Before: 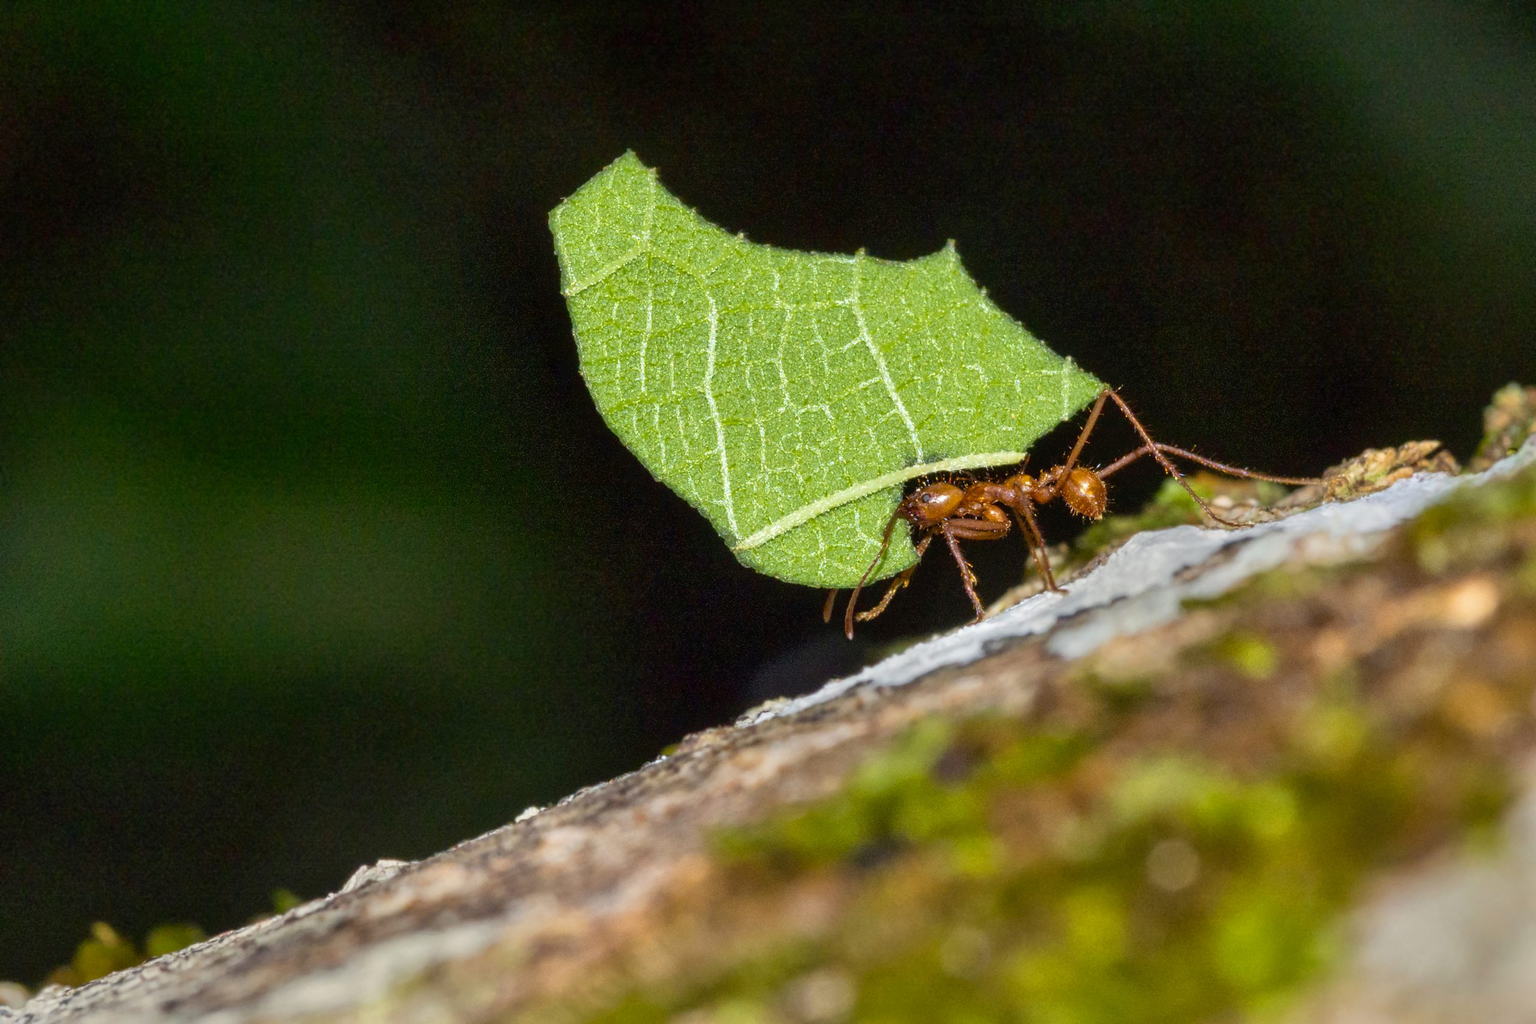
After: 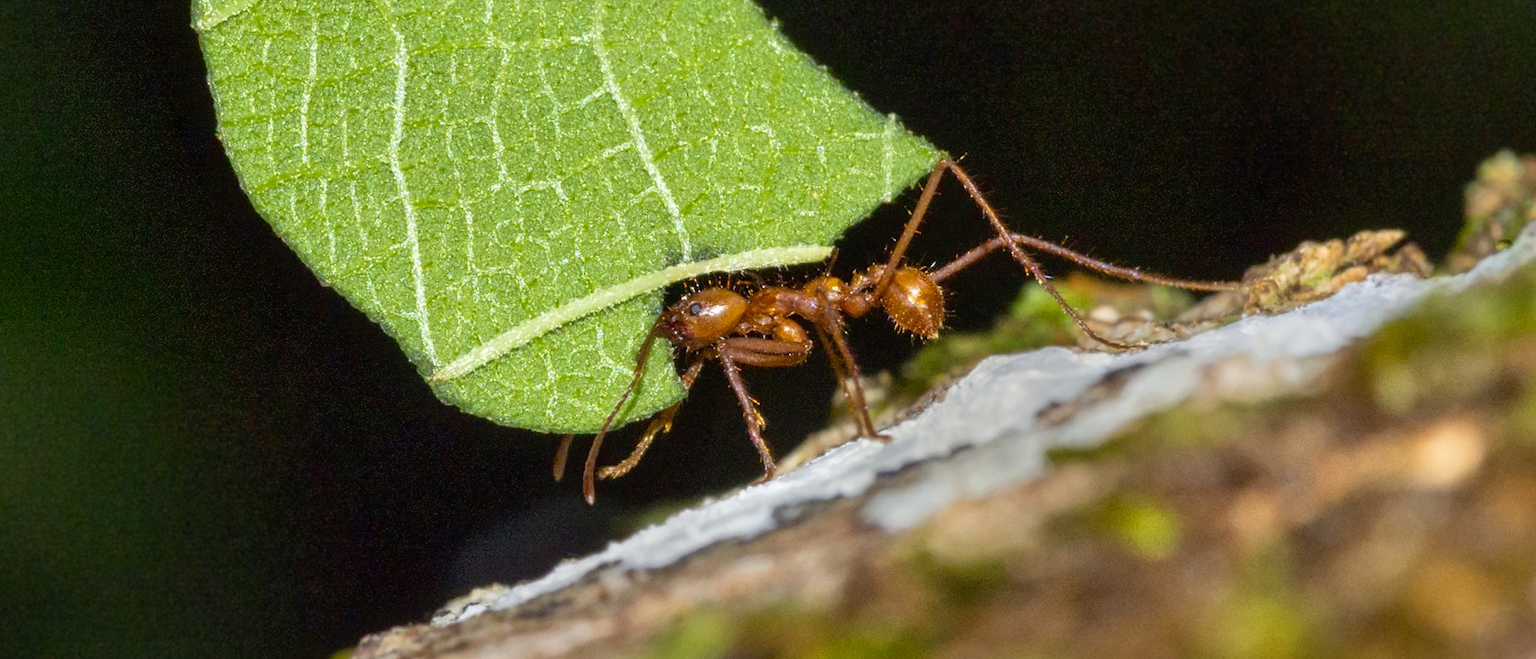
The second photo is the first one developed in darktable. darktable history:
crop and rotate: left 27.517%, top 26.815%, bottom 26.49%
